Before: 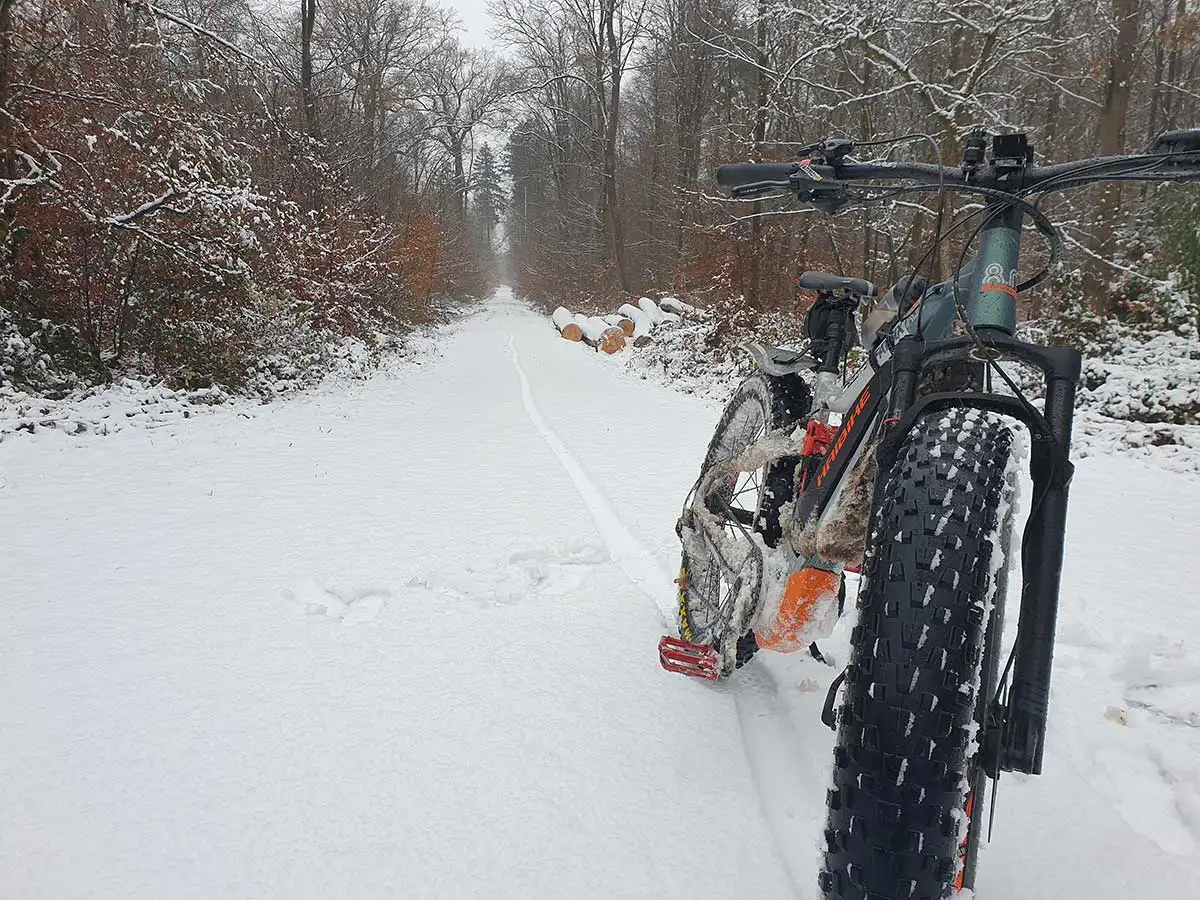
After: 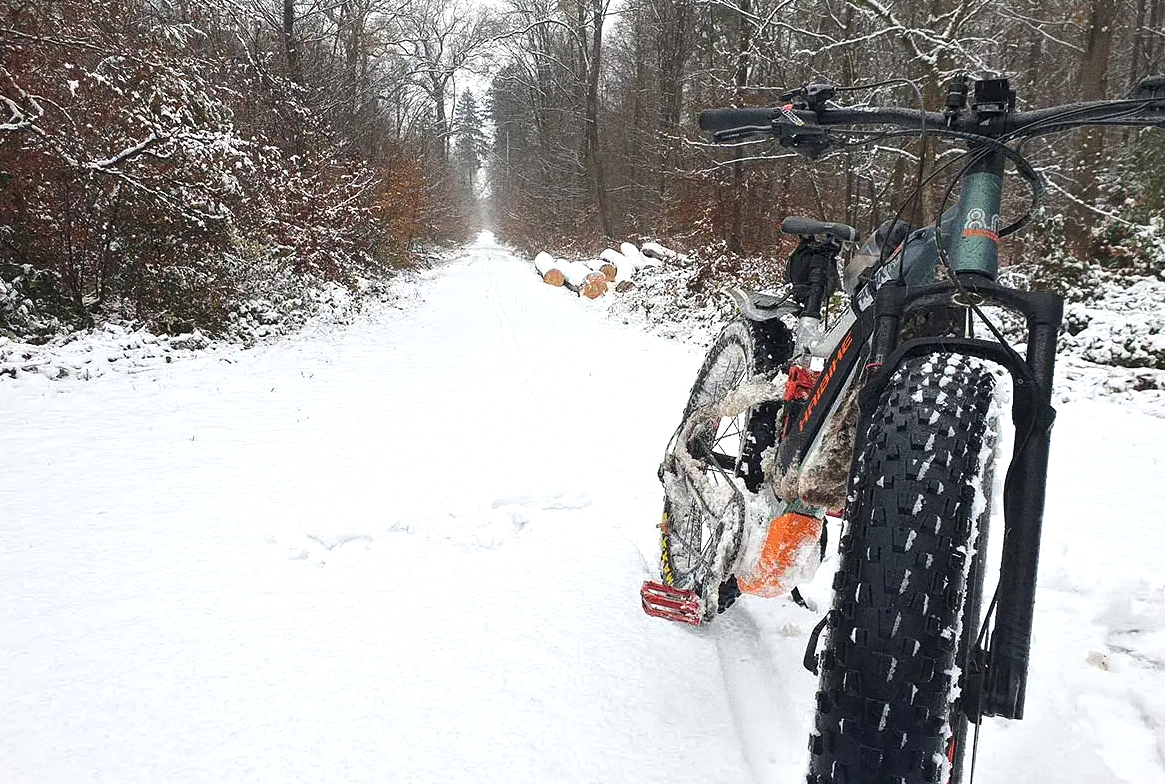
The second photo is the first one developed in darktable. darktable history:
crop: left 1.507%, top 6.147%, right 1.379%, bottom 6.637%
local contrast: highlights 100%, shadows 100%, detail 120%, midtone range 0.2
grain: coarseness 0.09 ISO, strength 40%
tone equalizer: -8 EV 0.001 EV, -7 EV -0.002 EV, -6 EV 0.002 EV, -5 EV -0.03 EV, -4 EV -0.116 EV, -3 EV -0.169 EV, -2 EV 0.24 EV, -1 EV 0.702 EV, +0 EV 0.493 EV
